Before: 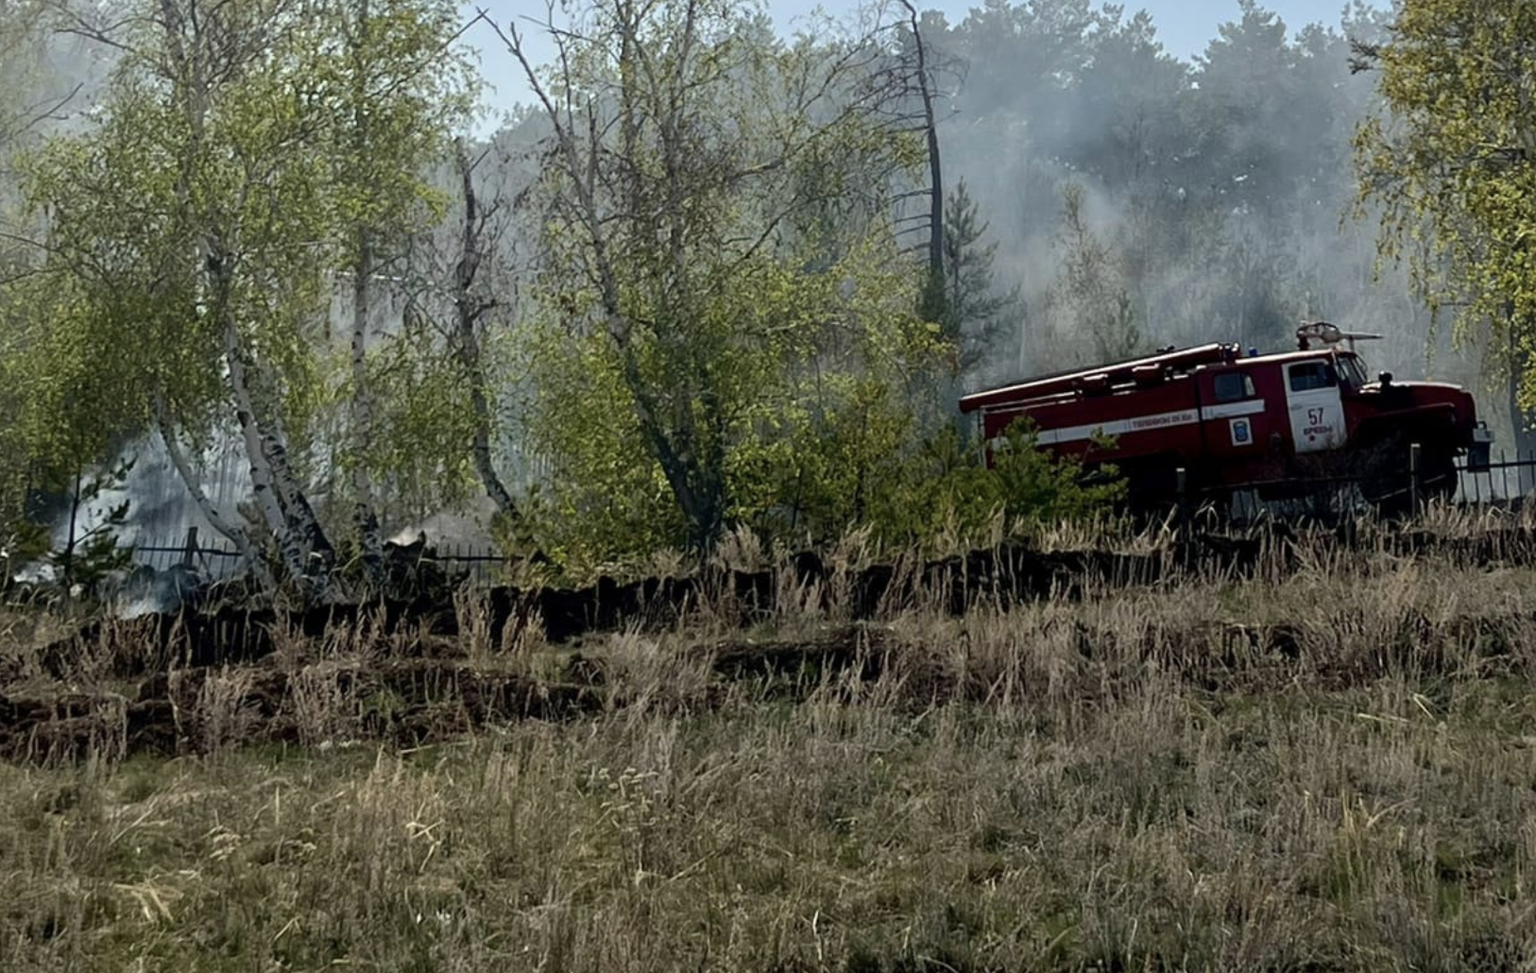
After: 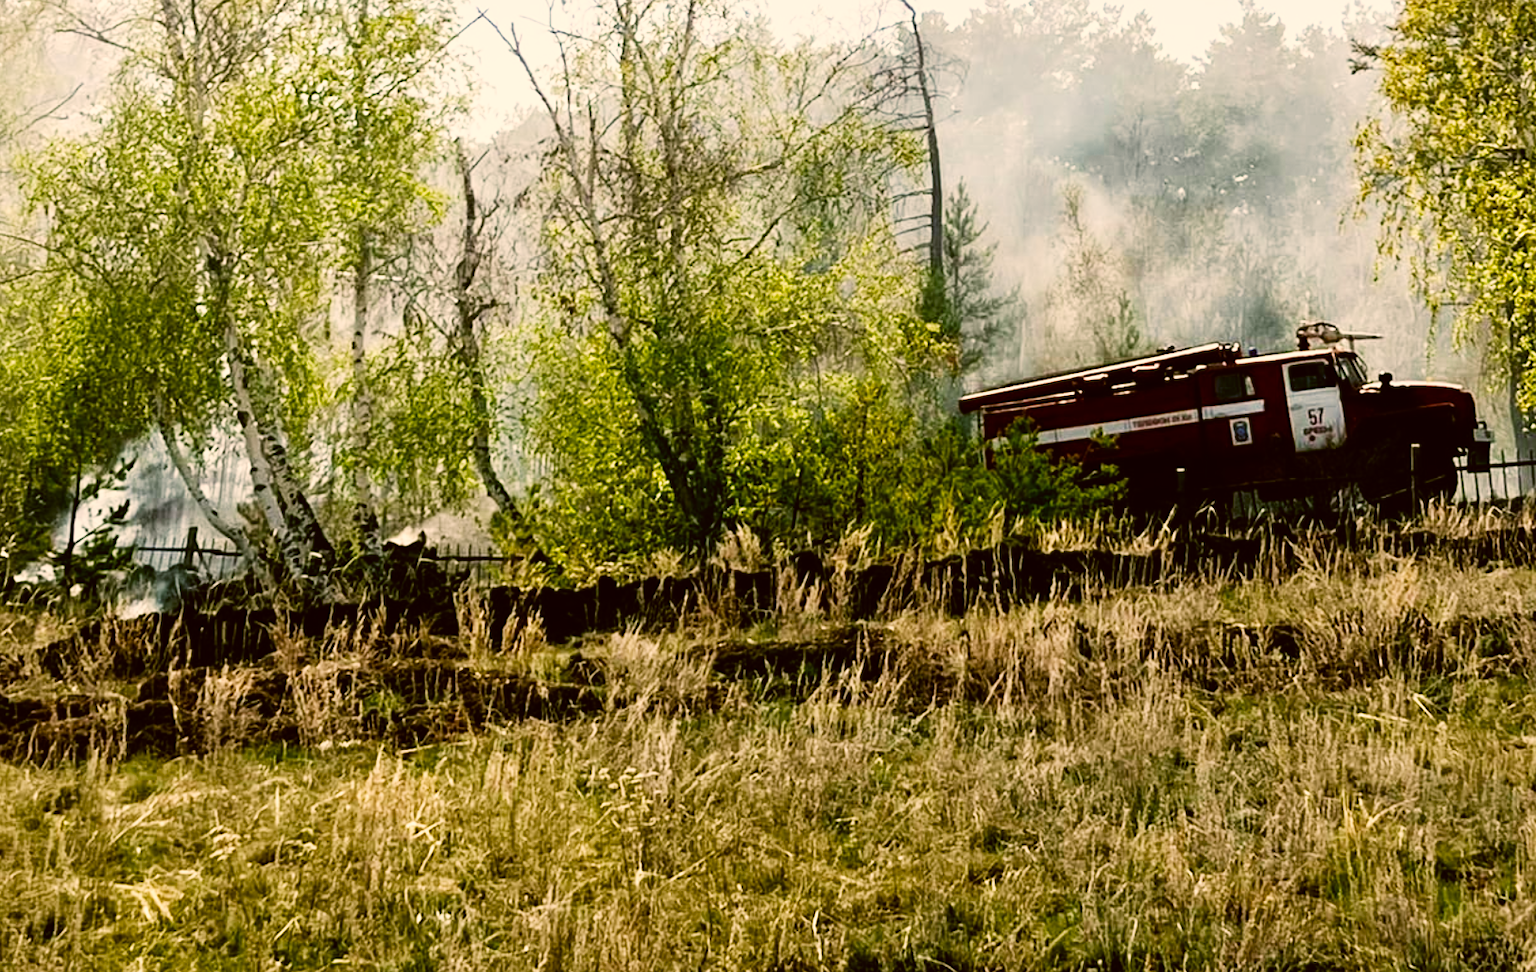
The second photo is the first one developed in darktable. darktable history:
color correction: highlights a* 8.98, highlights b* 15.09, shadows a* -0.49, shadows b* 26.52
base curve: curves: ch0 [(0, 0) (0.007, 0.004) (0.027, 0.03) (0.046, 0.07) (0.207, 0.54) (0.442, 0.872) (0.673, 0.972) (1, 1)], preserve colors none
